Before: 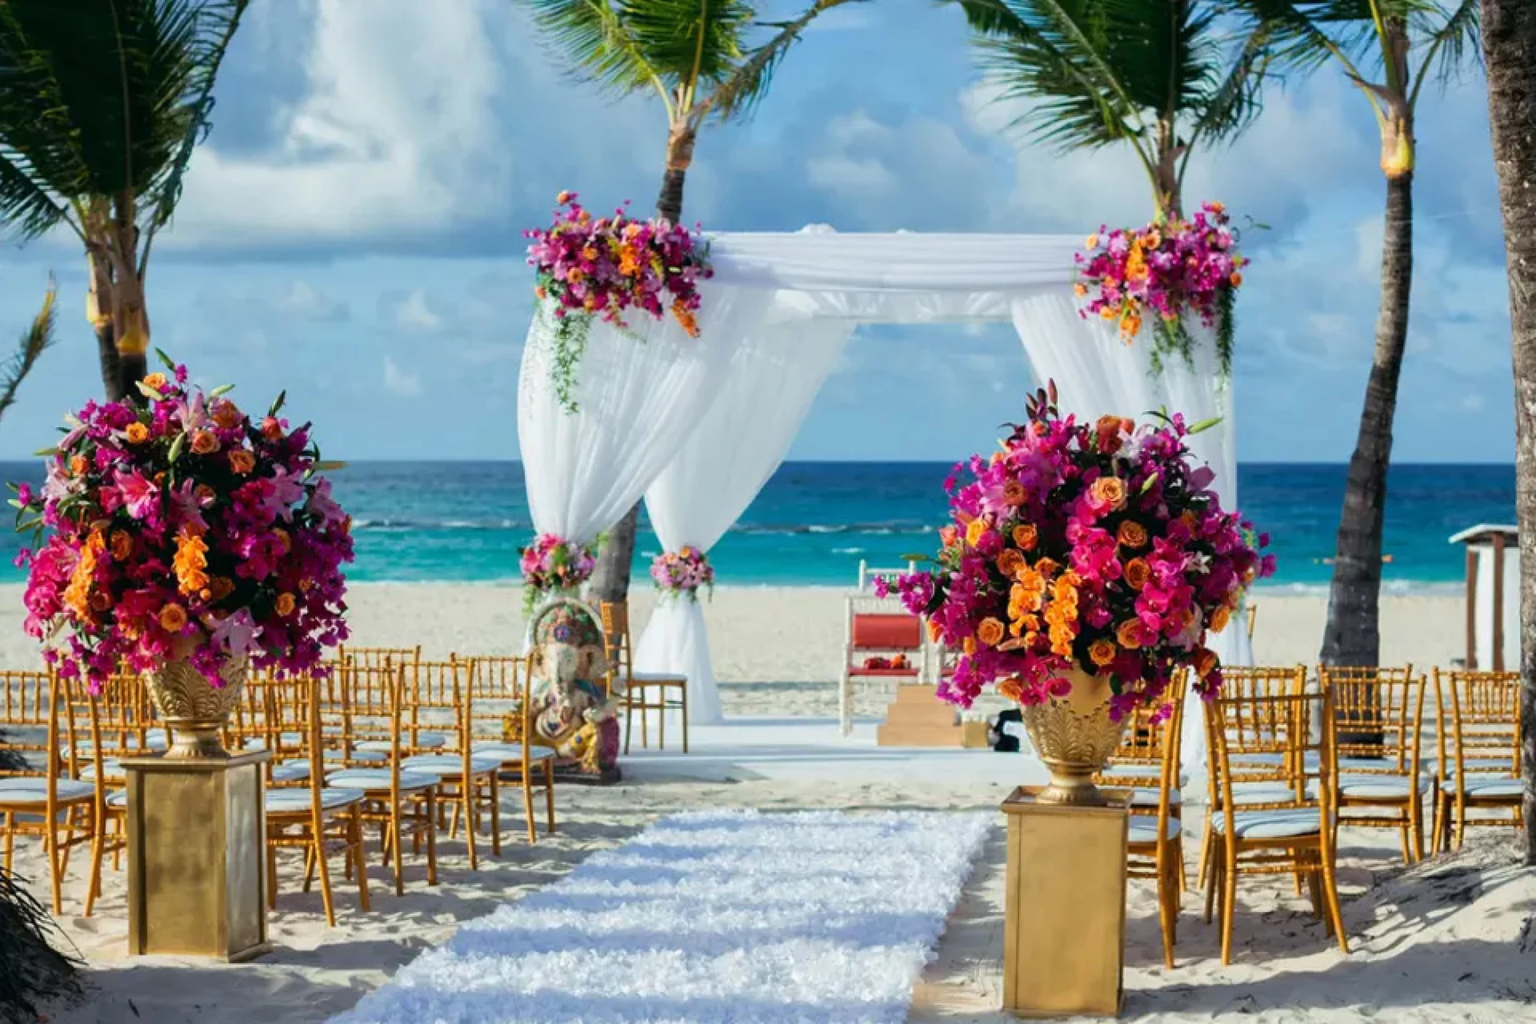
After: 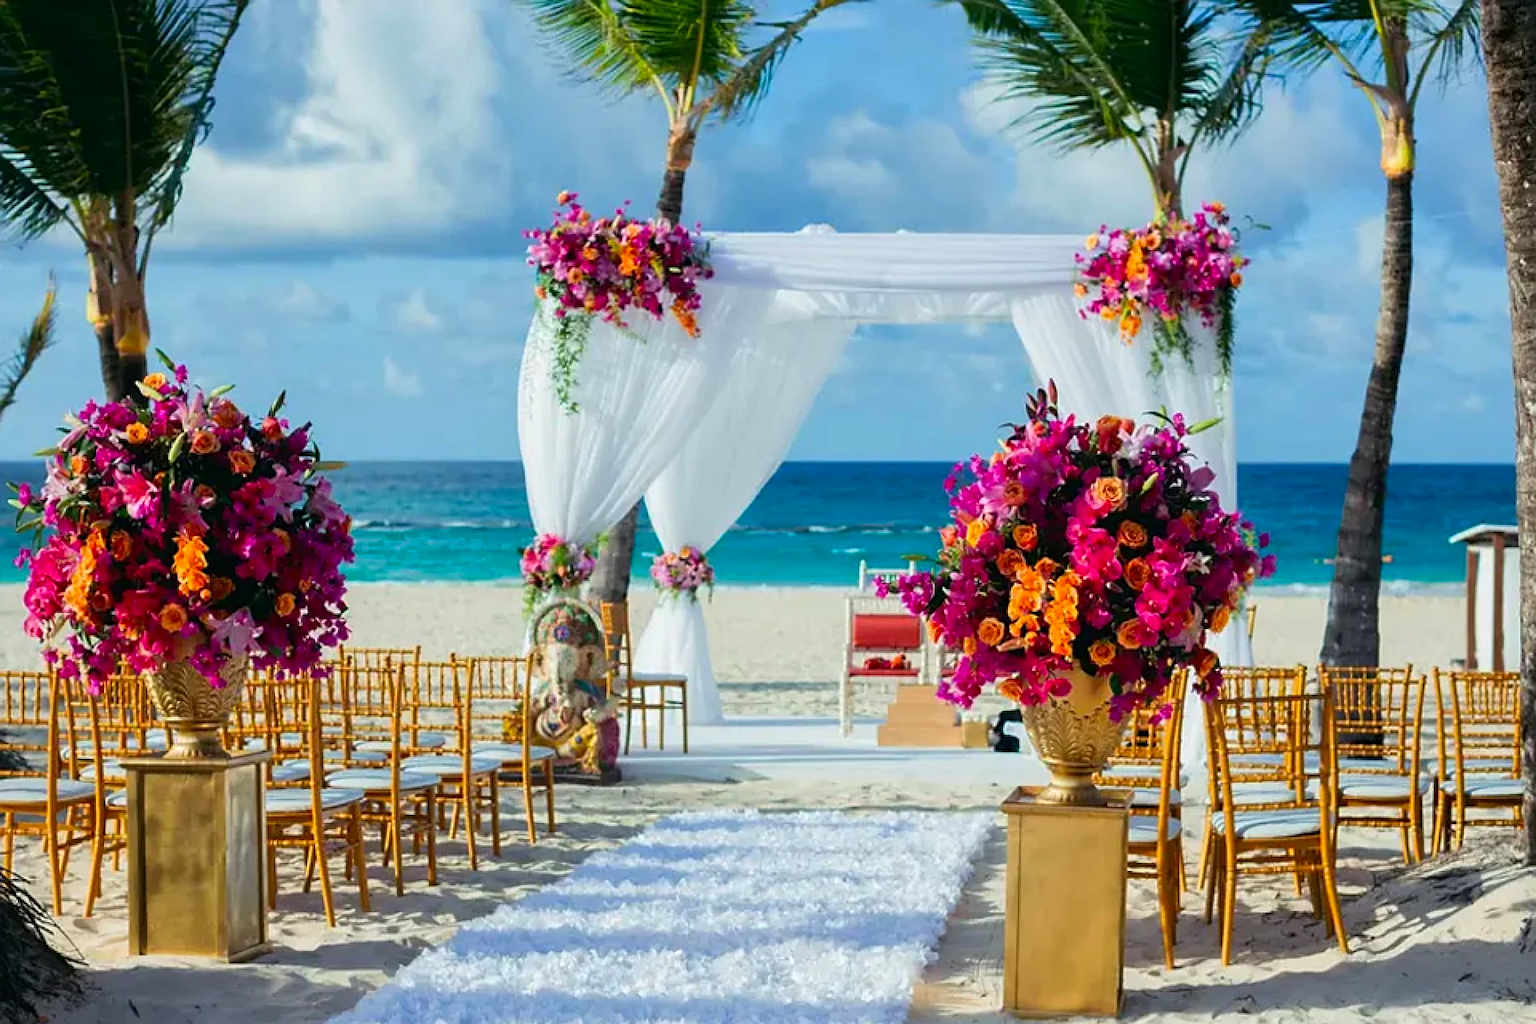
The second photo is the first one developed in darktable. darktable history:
contrast brightness saturation: saturation 0.184
levels: black 0.072%
sharpen: on, module defaults
